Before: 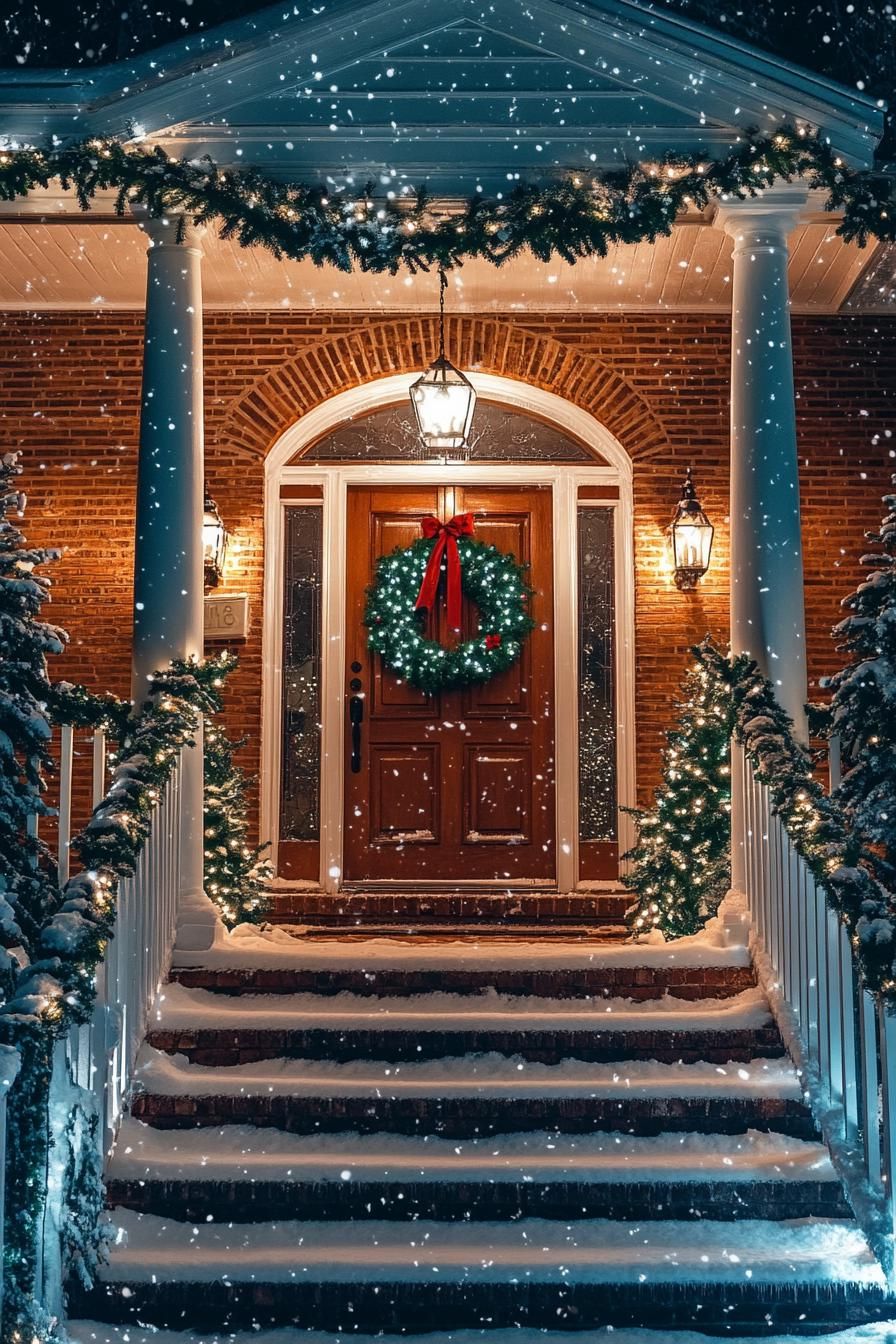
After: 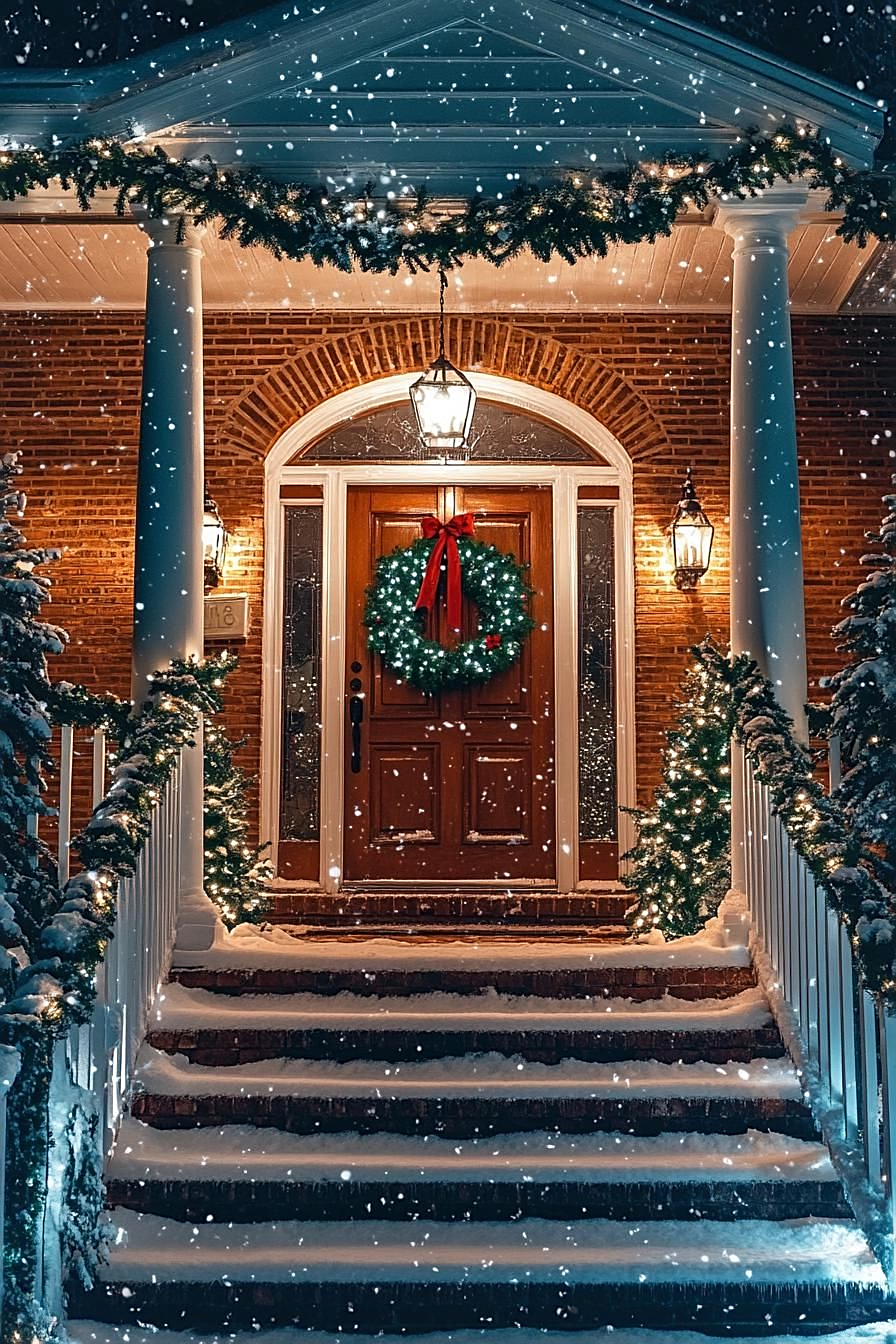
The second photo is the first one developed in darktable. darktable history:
sharpen: on, module defaults
shadows and highlights: shadows 62.66, white point adjustment 0.37, highlights -34.44, compress 83.82%
